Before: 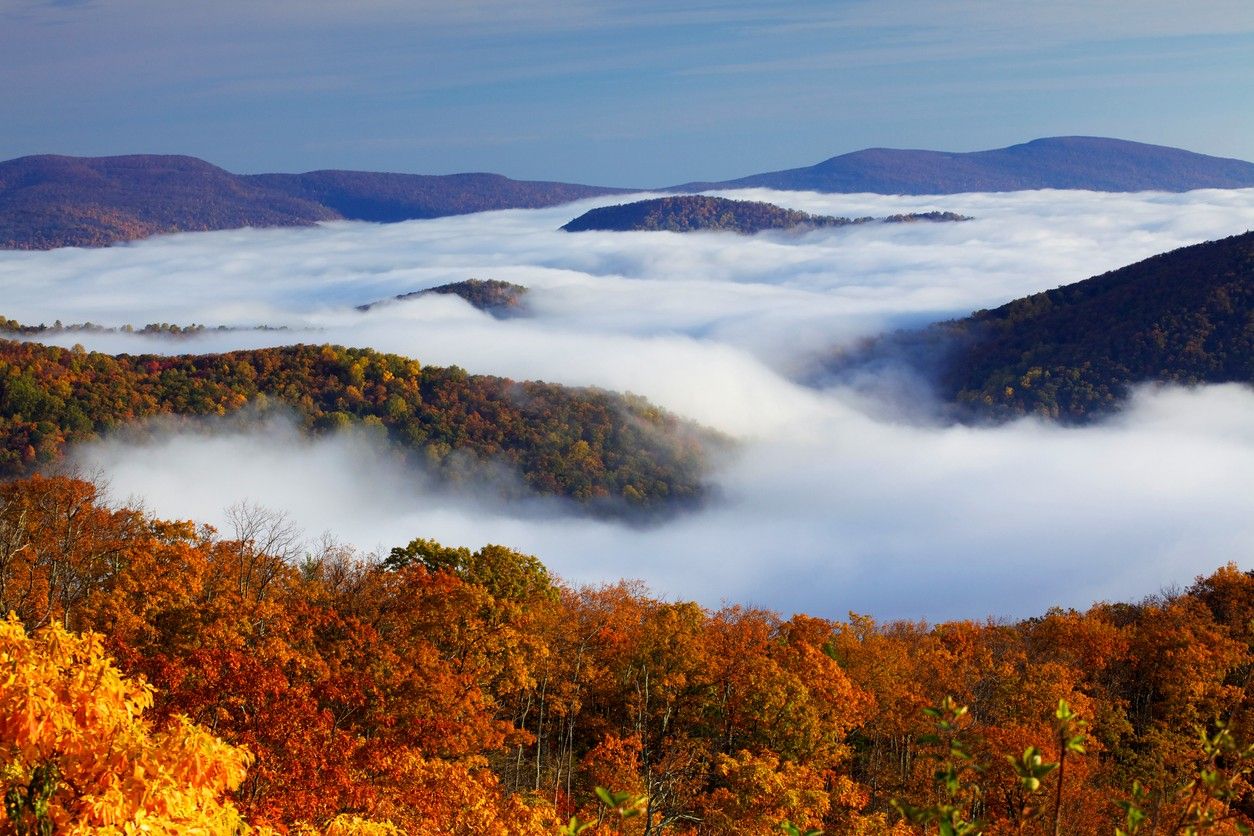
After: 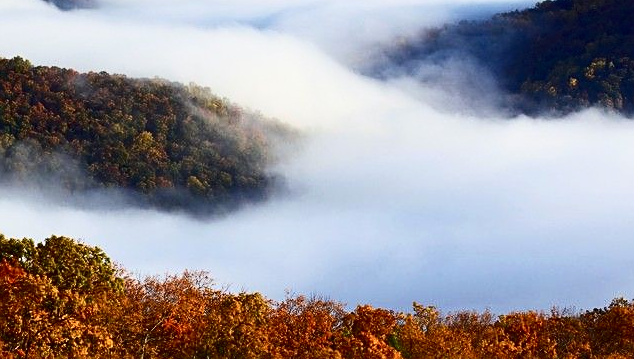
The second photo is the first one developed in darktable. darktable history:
sharpen: on, module defaults
contrast brightness saturation: contrast 0.287
crop: left 34.837%, top 36.979%, right 14.54%, bottom 20.061%
